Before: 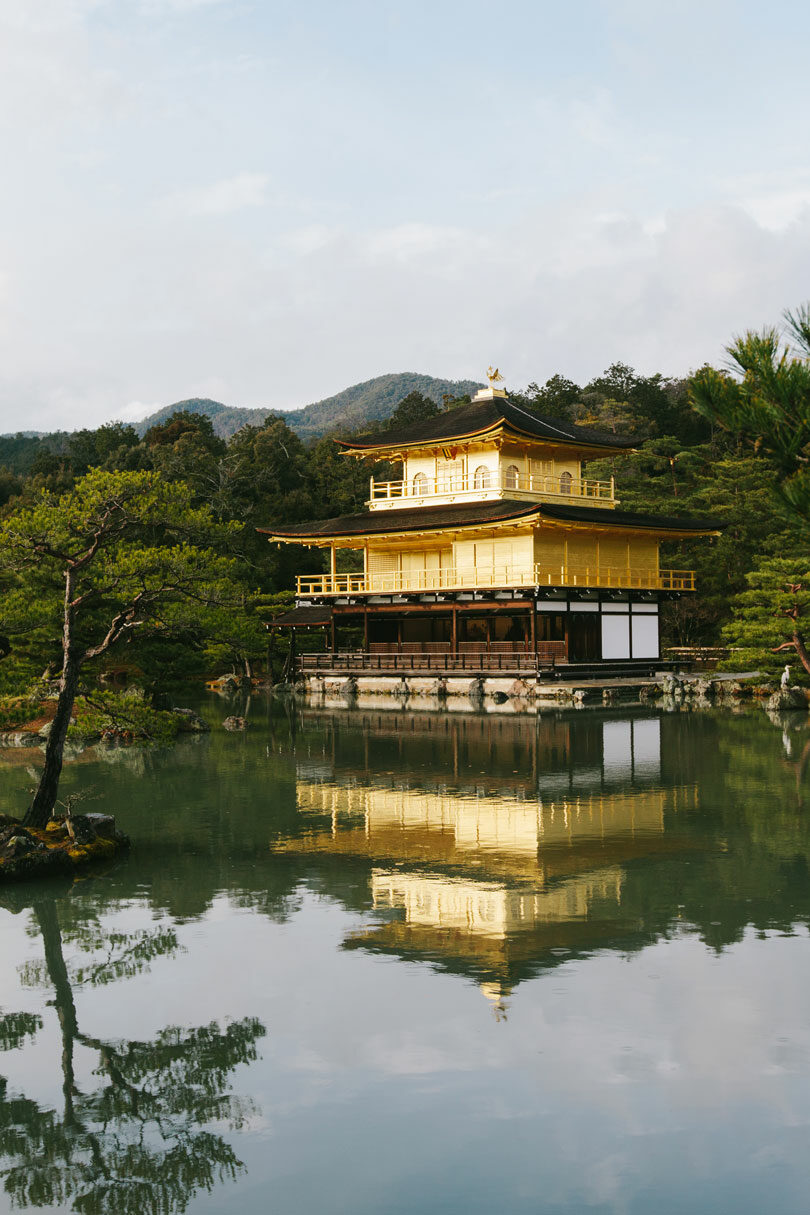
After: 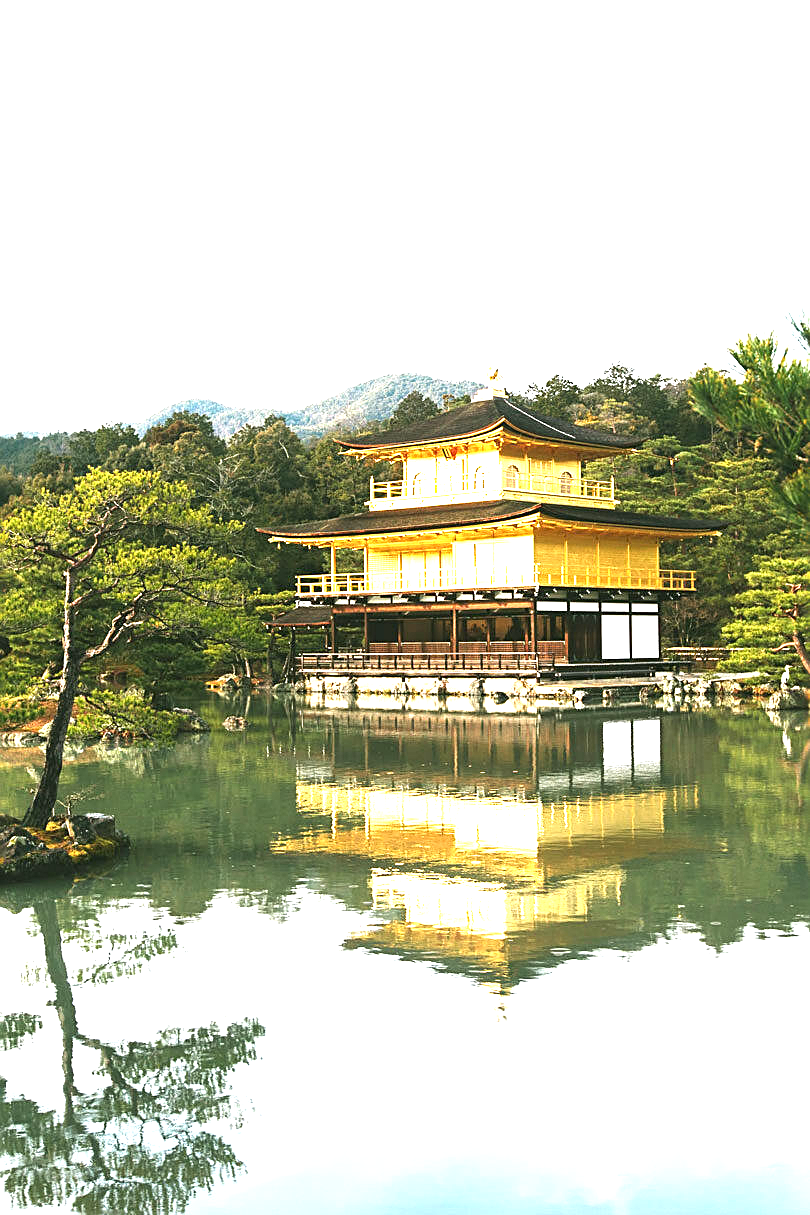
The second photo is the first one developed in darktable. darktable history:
exposure: black level correction 0, exposure 2.088 EV, compensate exposure bias true, compensate highlight preservation false
contrast brightness saturation: saturation -0.05
sharpen: on, module defaults
